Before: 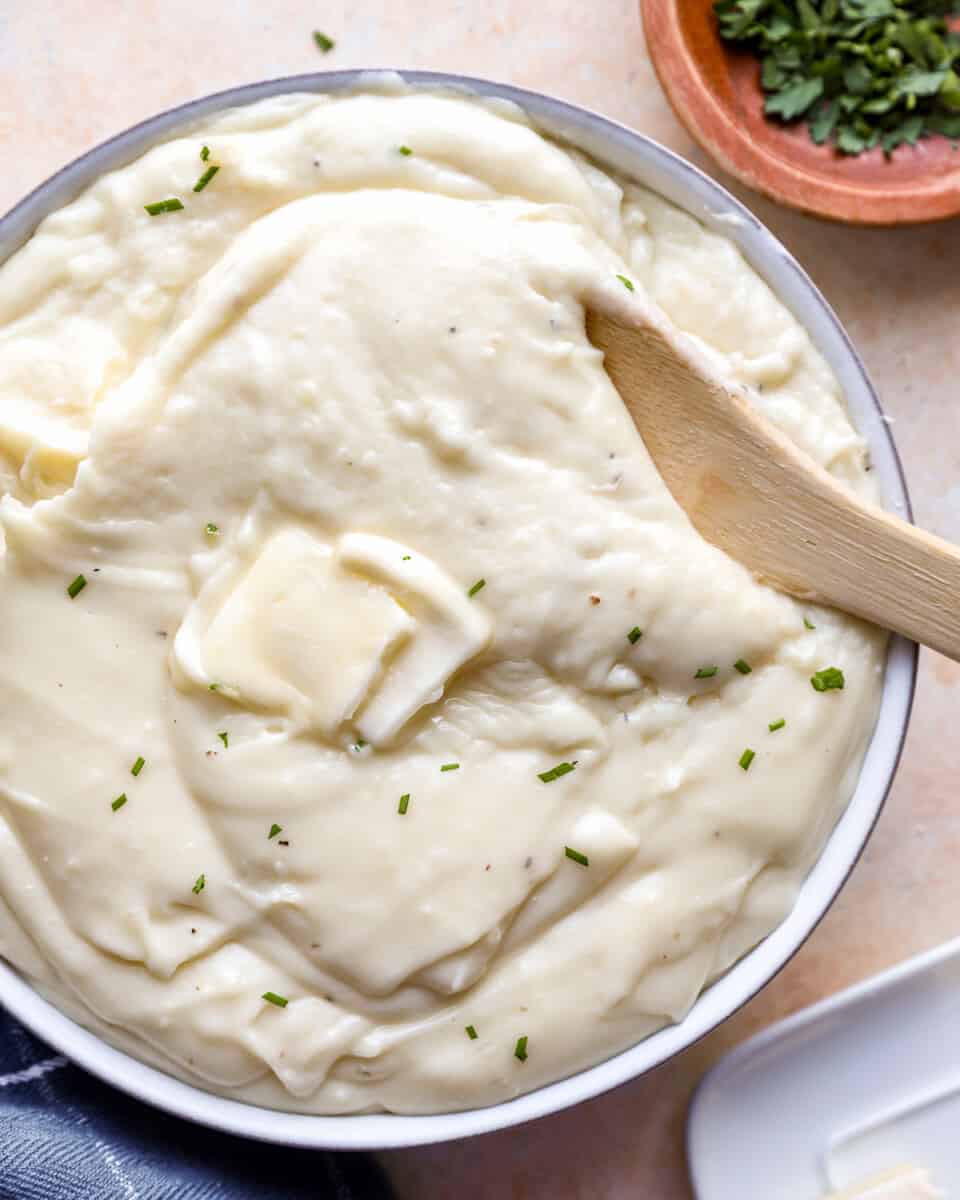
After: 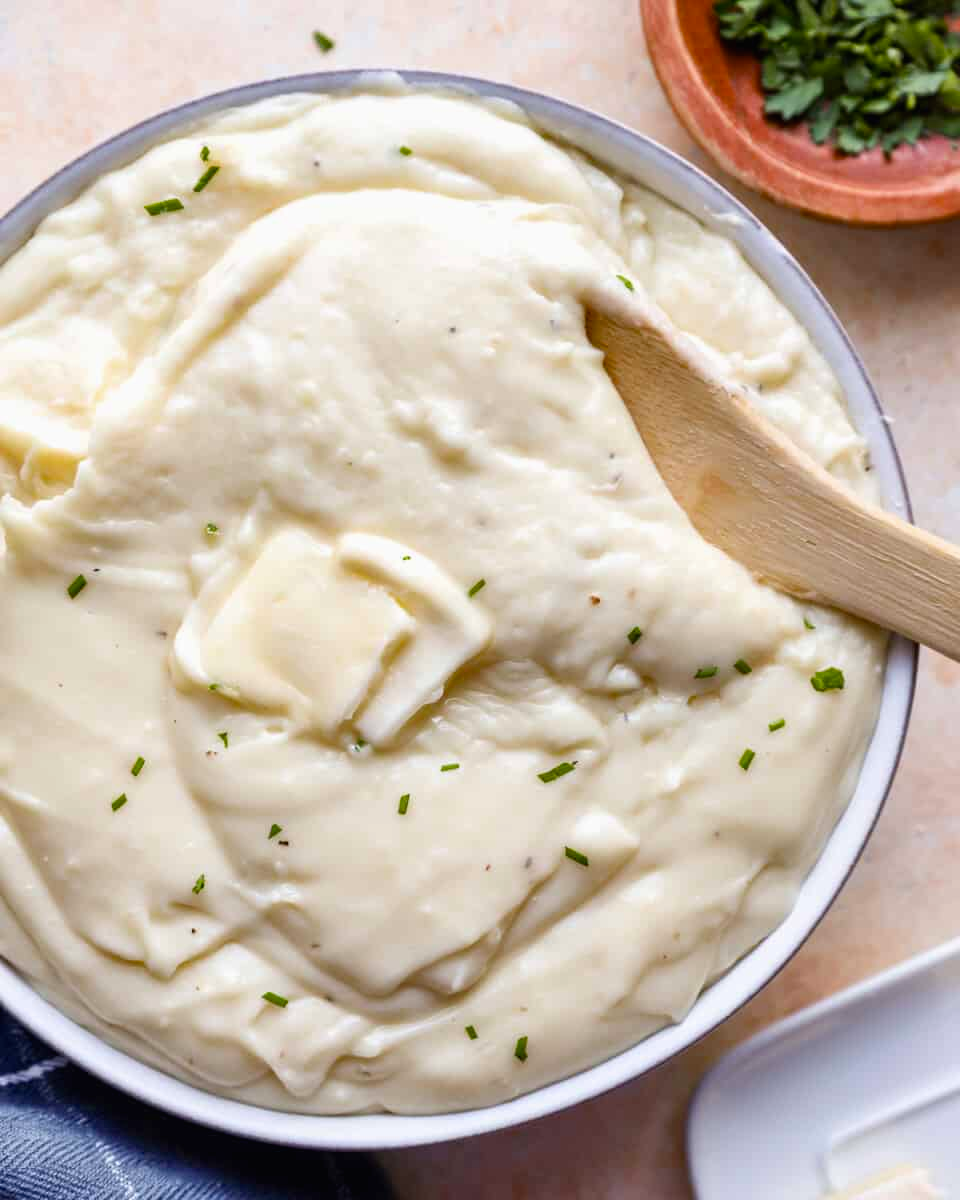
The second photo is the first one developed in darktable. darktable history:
contrast brightness saturation: contrast -0.02, brightness -0.01, saturation 0.03
color balance rgb: perceptual saturation grading › global saturation 8.89%, saturation formula JzAzBz (2021)
